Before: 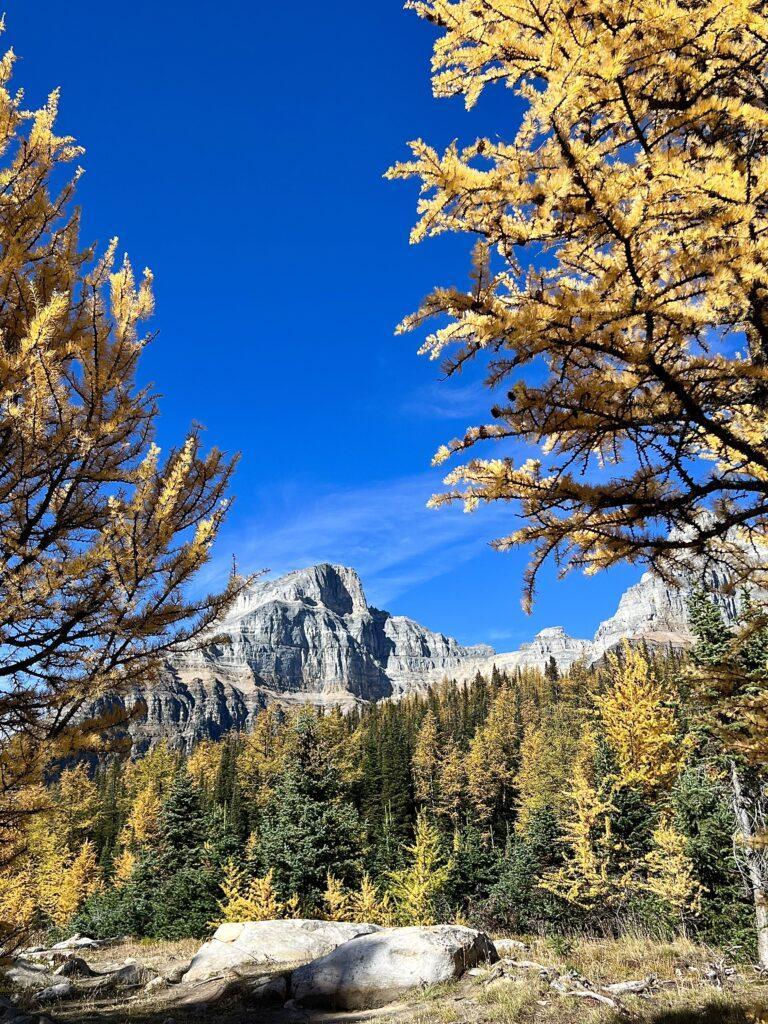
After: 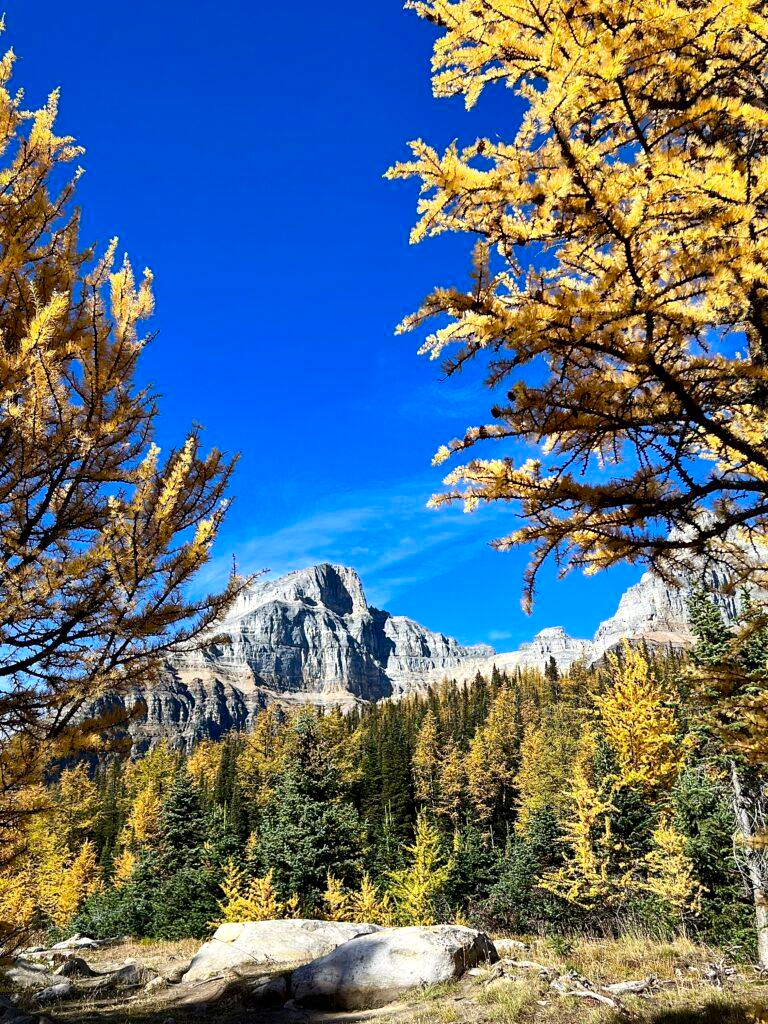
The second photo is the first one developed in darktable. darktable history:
local contrast: mode bilateral grid, contrast 20, coarseness 100, detail 150%, midtone range 0.2
contrast brightness saturation: contrast 0.09, saturation 0.28
